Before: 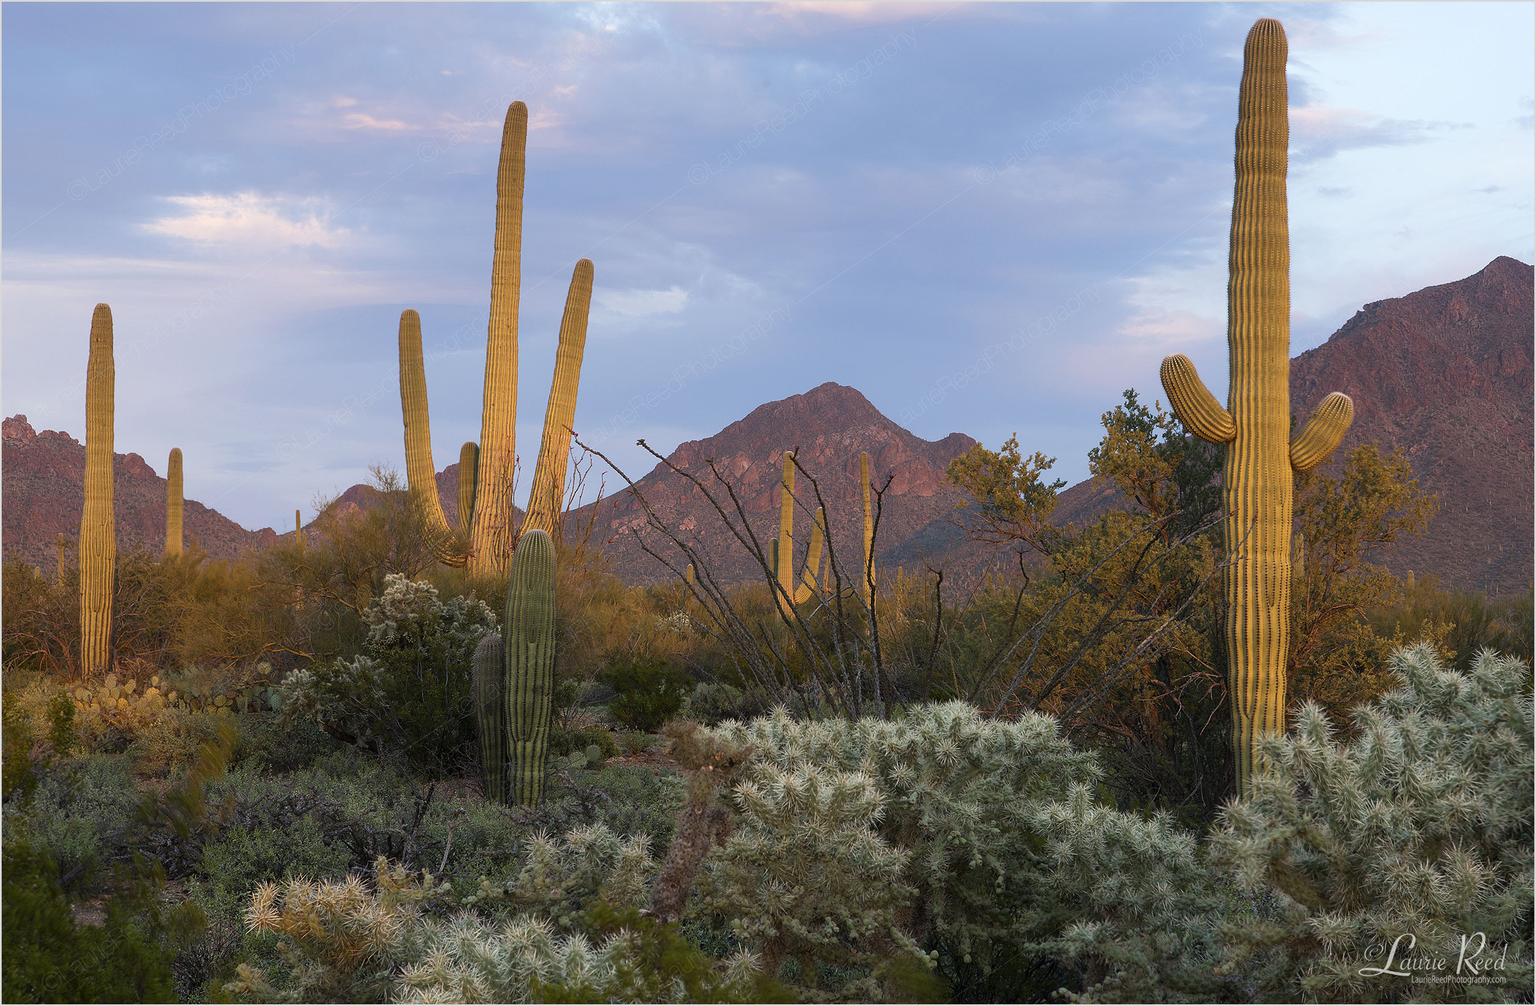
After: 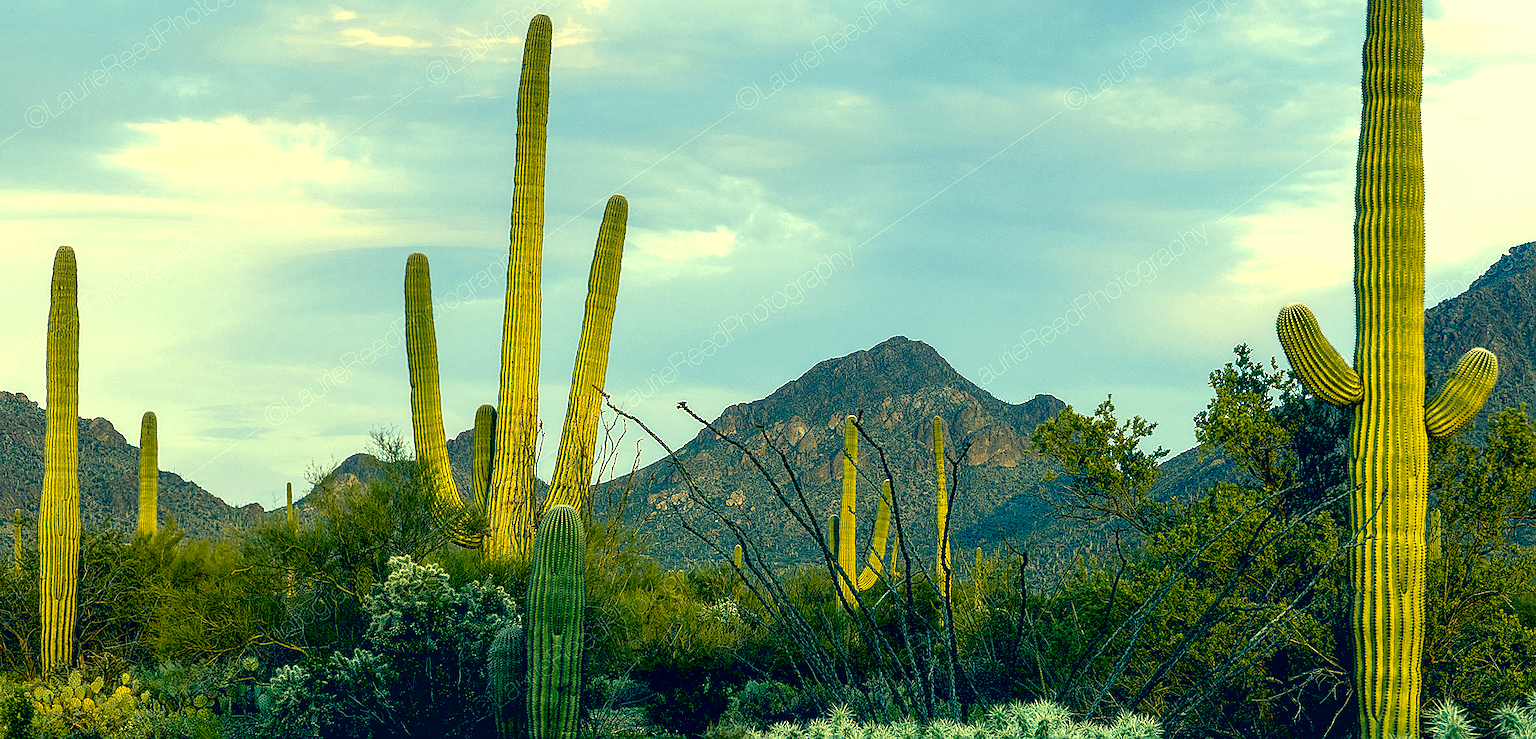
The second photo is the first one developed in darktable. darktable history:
crop: left 2.989%, top 8.819%, right 9.643%, bottom 26.982%
tone equalizer: -8 EV -0.787 EV, -7 EV -0.682 EV, -6 EV -0.613 EV, -5 EV -0.388 EV, -3 EV 0.391 EV, -2 EV 0.6 EV, -1 EV 0.698 EV, +0 EV 0.769 EV, smoothing diameter 24.99%, edges refinement/feathering 11.1, preserve details guided filter
color correction: highlights a* -15.75, highlights b* 39.69, shadows a* -39.81, shadows b* -25.41
exposure: black level correction 0.029, exposure -0.075 EV, compensate highlight preservation false
sharpen: on, module defaults
levels: mode automatic
local contrast: detail 150%
